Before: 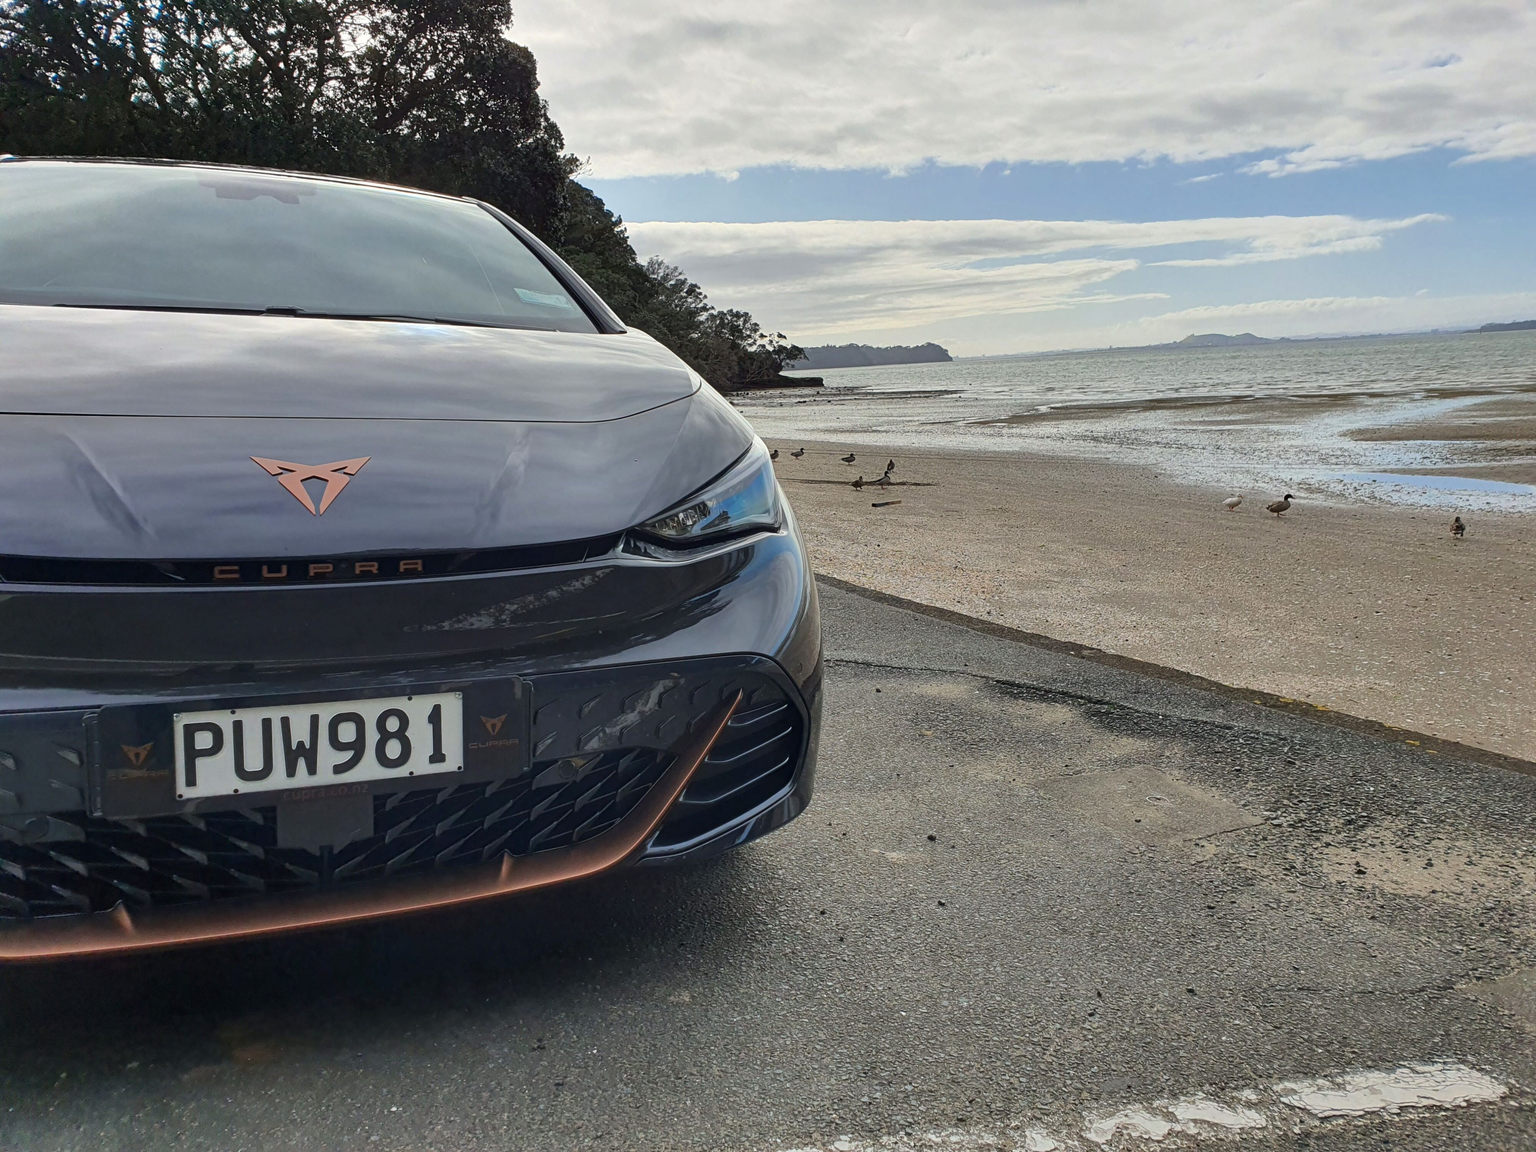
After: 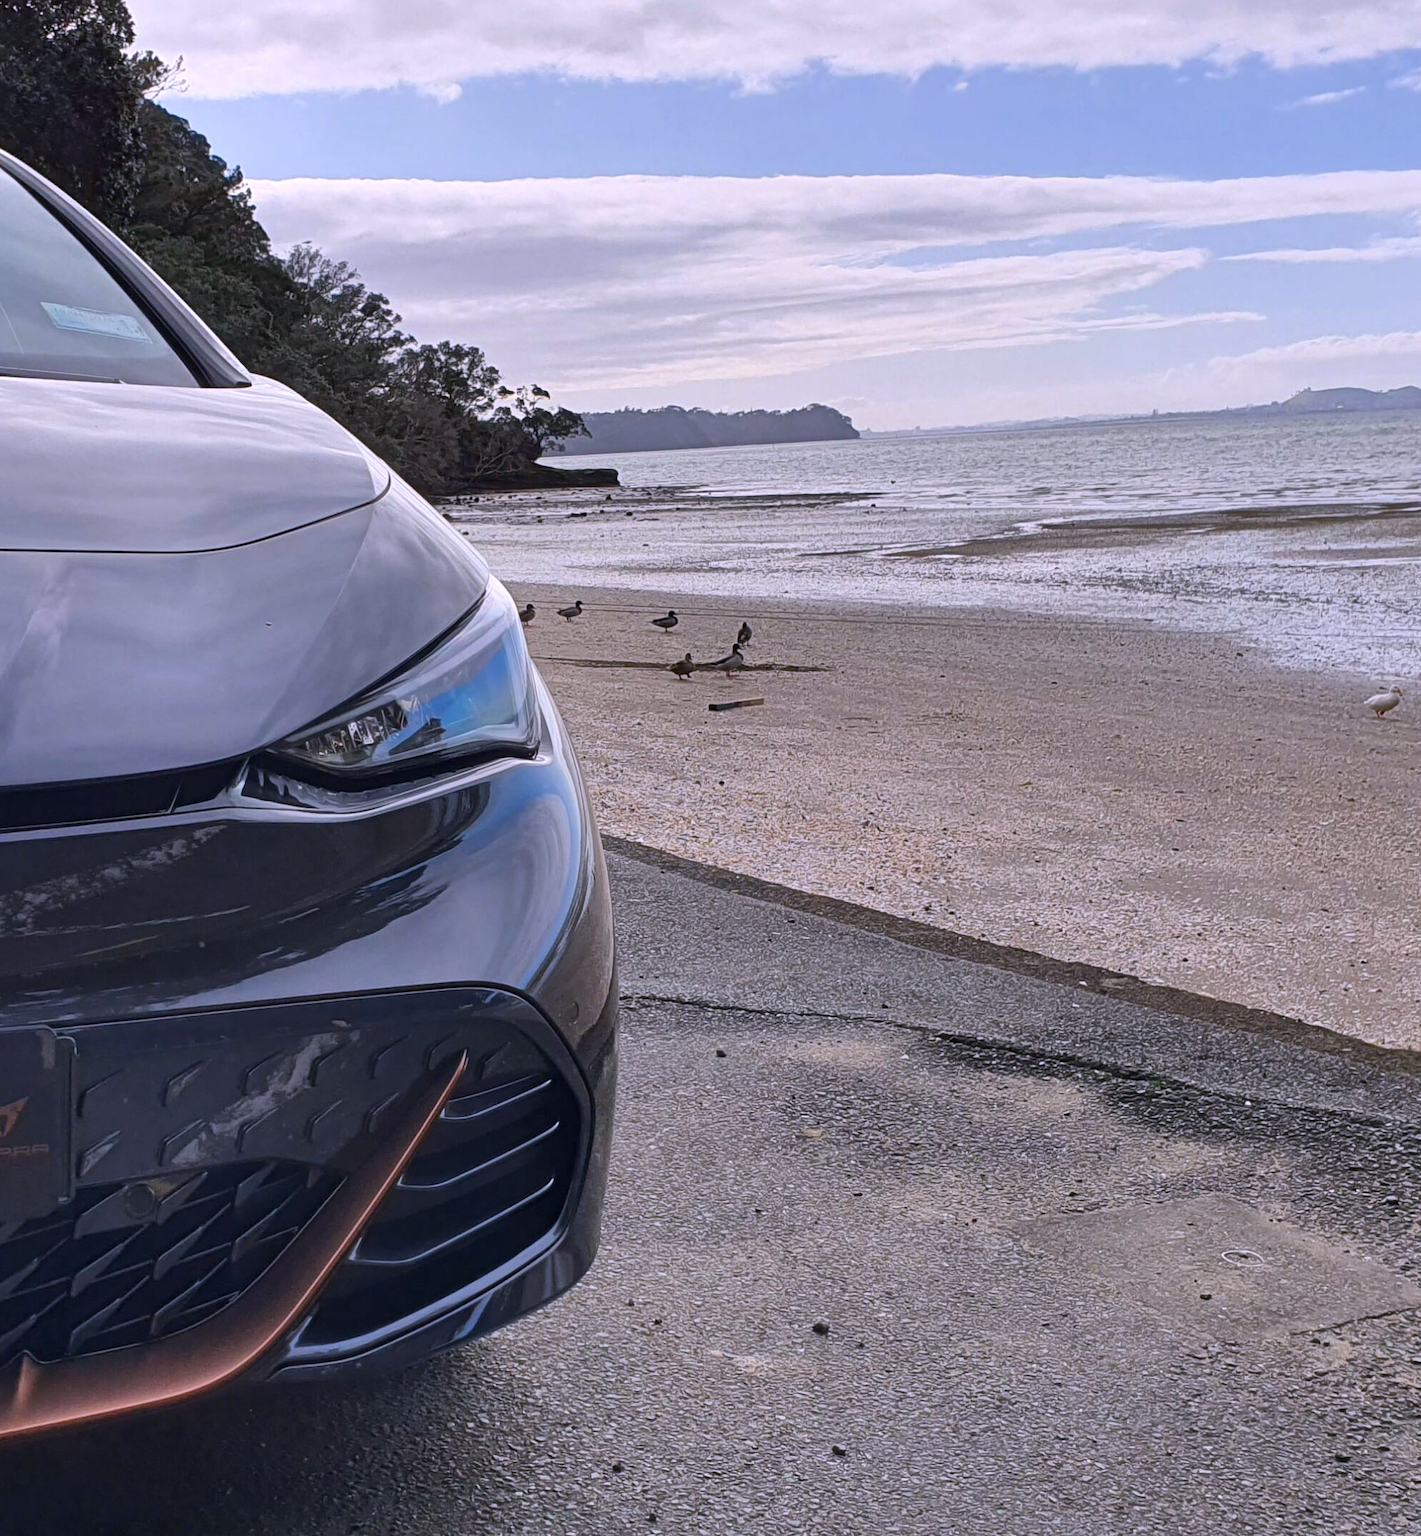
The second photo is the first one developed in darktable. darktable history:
white balance: red 1.042, blue 1.17
crop: left 32.075%, top 10.976%, right 18.355%, bottom 17.596%
